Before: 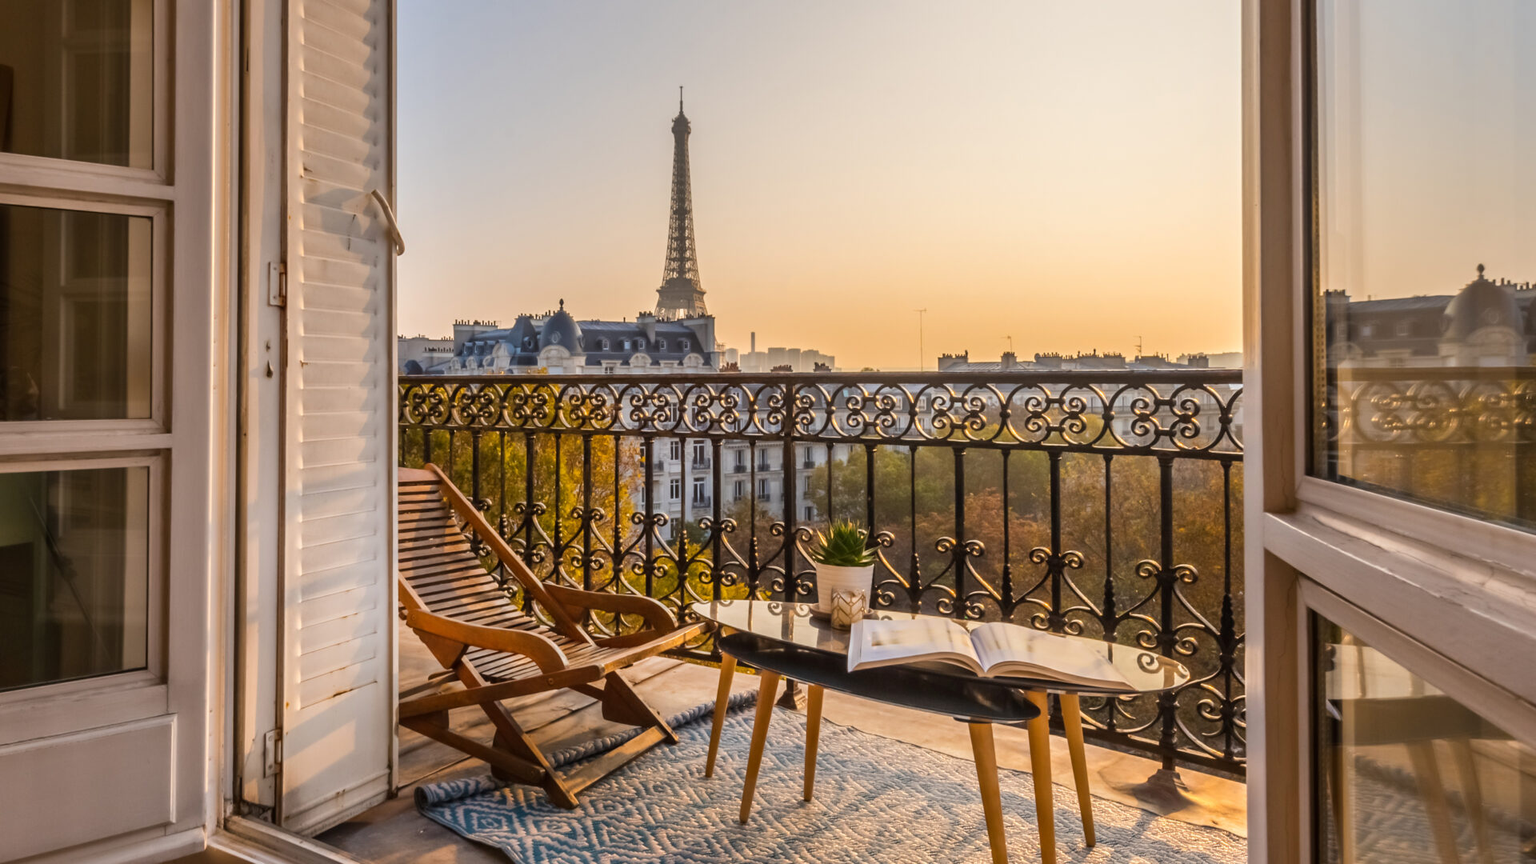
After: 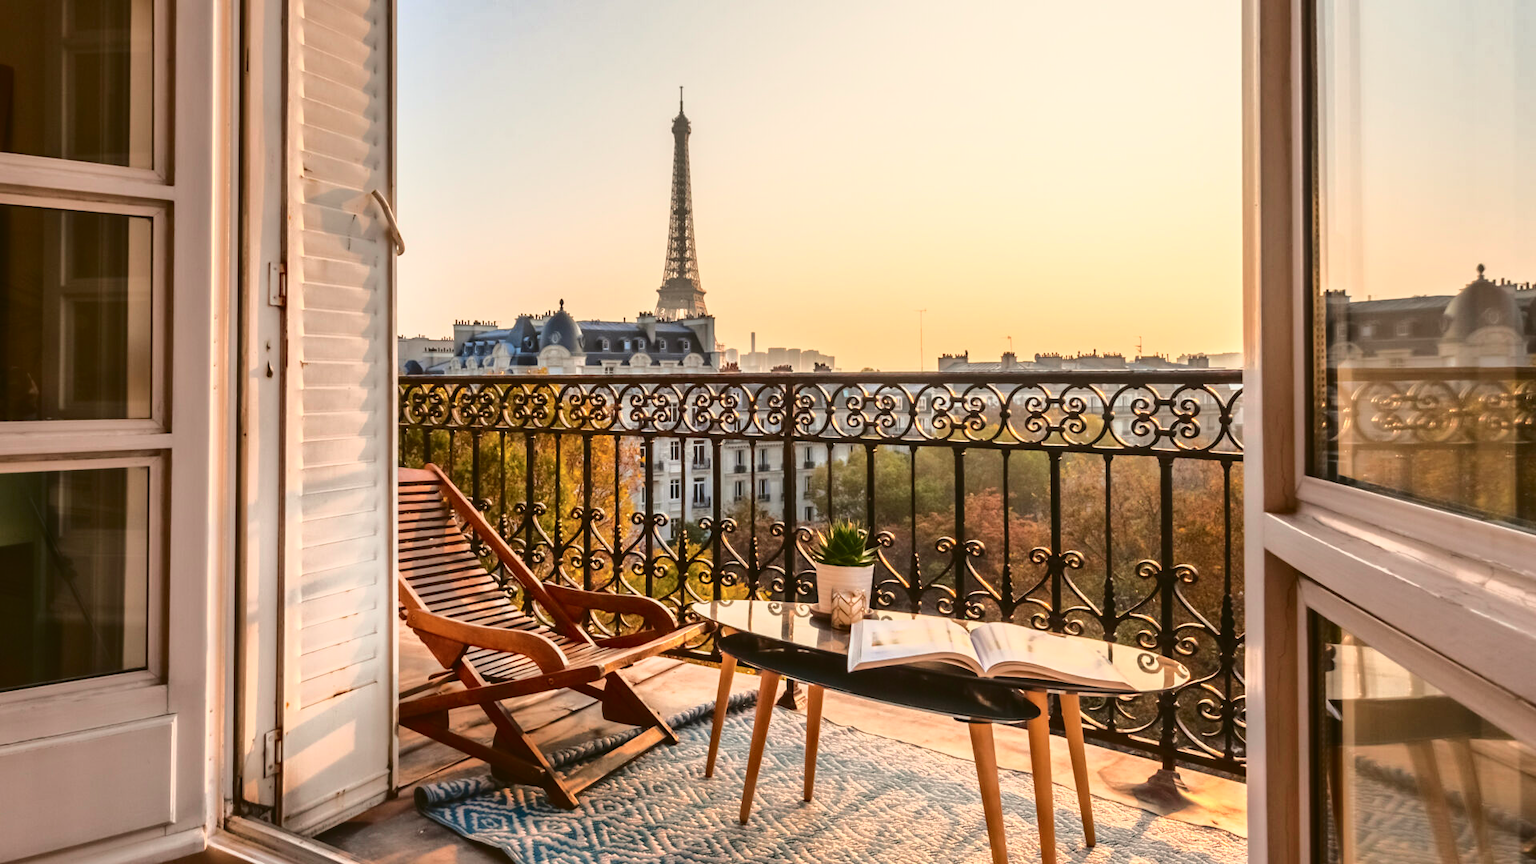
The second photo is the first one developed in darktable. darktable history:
base curve: preserve colors none
tone curve: curves: ch0 [(0, 0.039) (0.194, 0.159) (0.469, 0.544) (0.693, 0.77) (0.751, 0.871) (1, 1)]; ch1 [(0, 0) (0.508, 0.506) (0.547, 0.563) (0.592, 0.631) (0.715, 0.706) (1, 1)]; ch2 [(0, 0) (0.243, 0.175) (0.362, 0.301) (0.492, 0.515) (0.544, 0.557) (0.595, 0.612) (0.631, 0.641) (1, 1)], color space Lab, independent channels, preserve colors none
